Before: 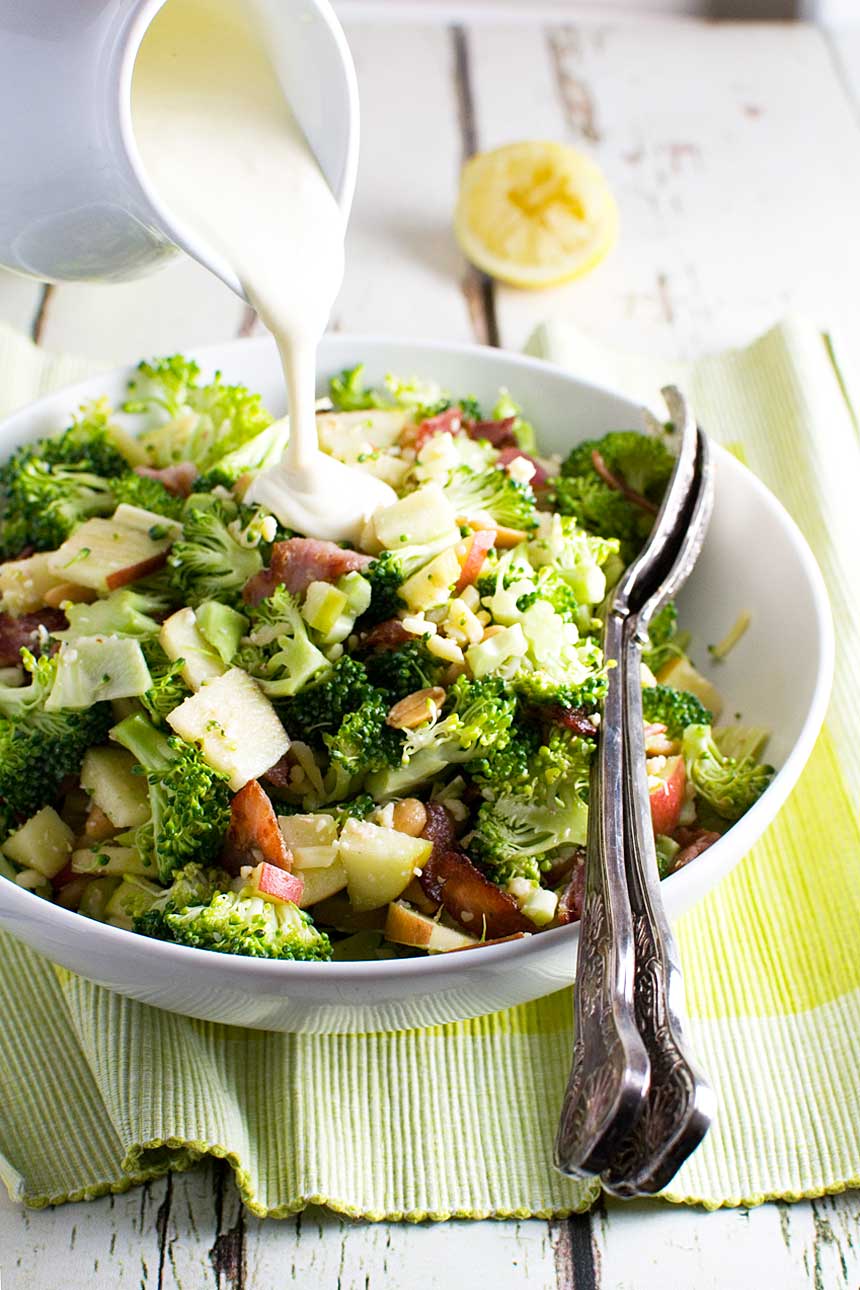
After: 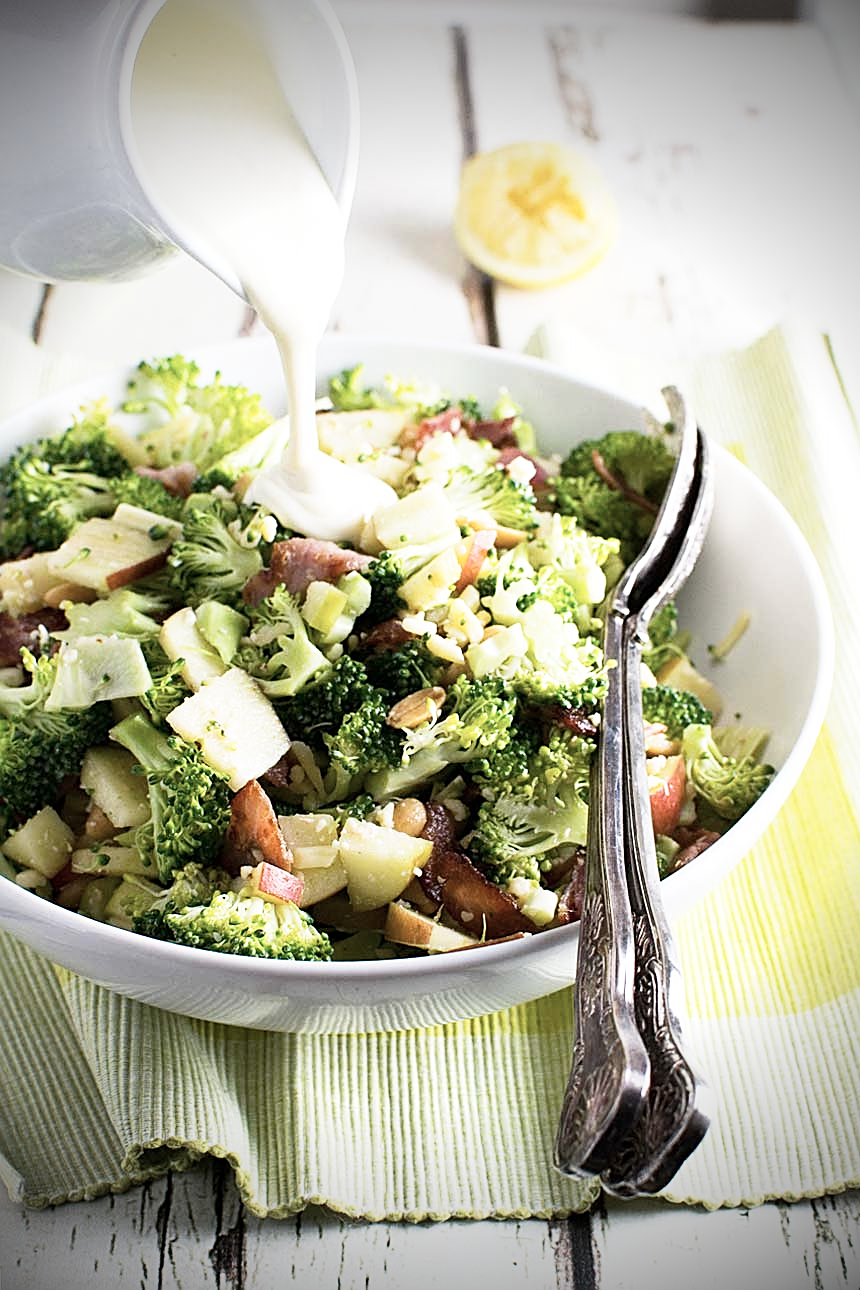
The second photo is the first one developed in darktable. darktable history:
contrast brightness saturation: contrast 0.096, saturation -0.289
base curve: curves: ch0 [(0, 0) (0.666, 0.806) (1, 1)], preserve colors none
vignetting: fall-off start 71.6%, brightness -0.869, center (-0.012, 0)
sharpen: on, module defaults
